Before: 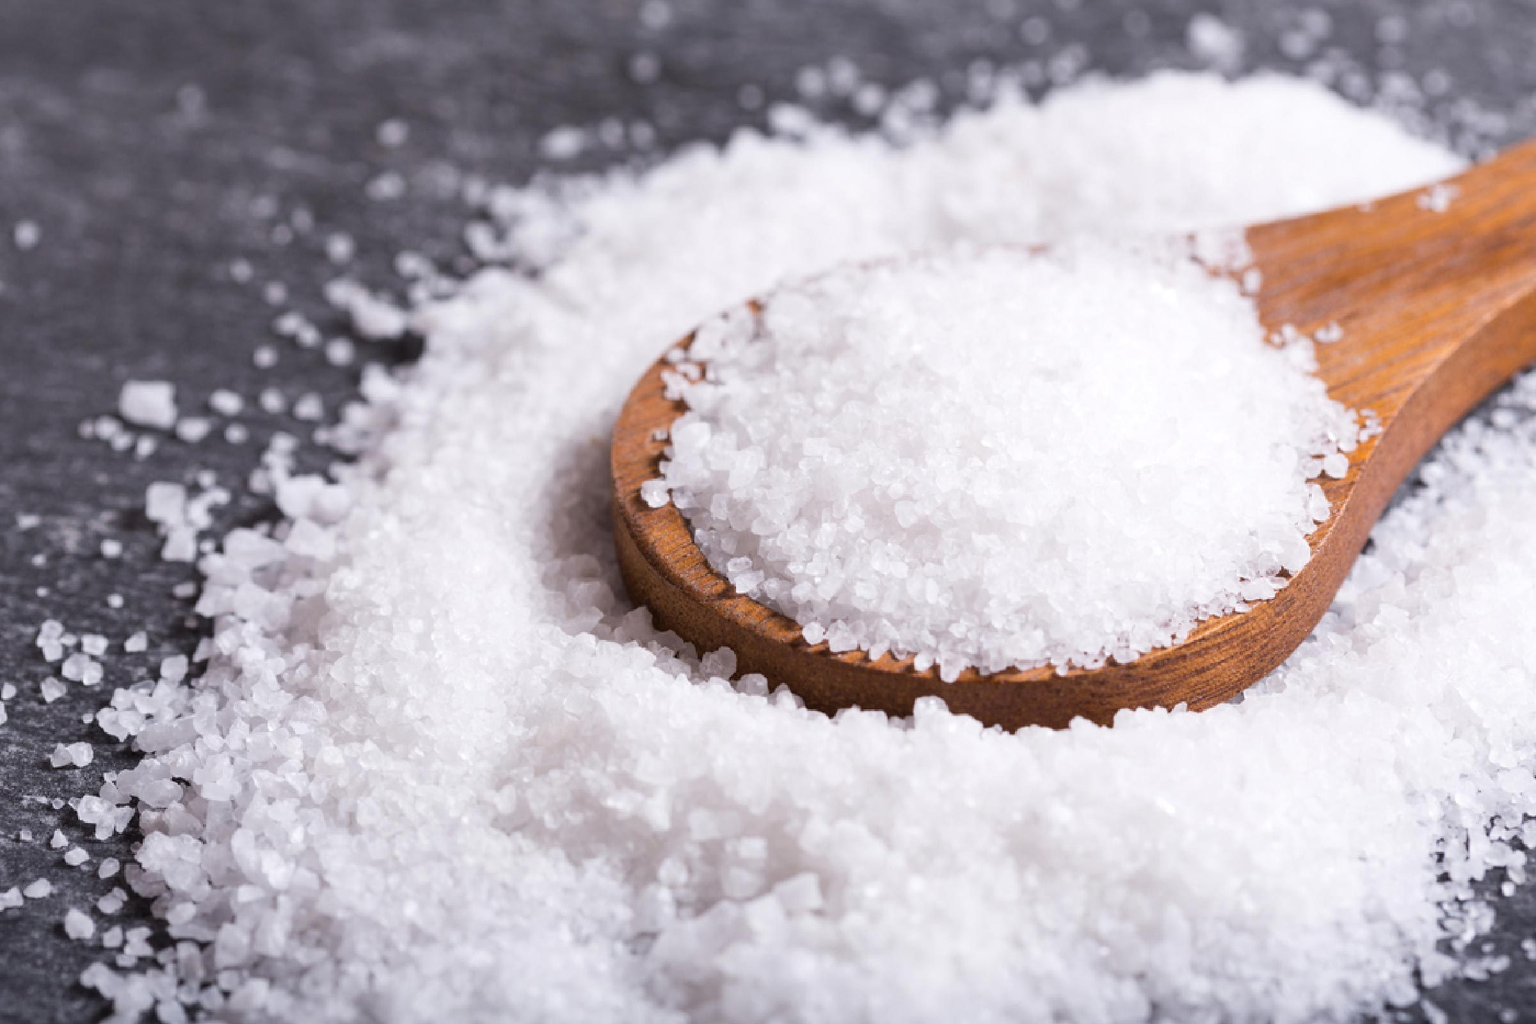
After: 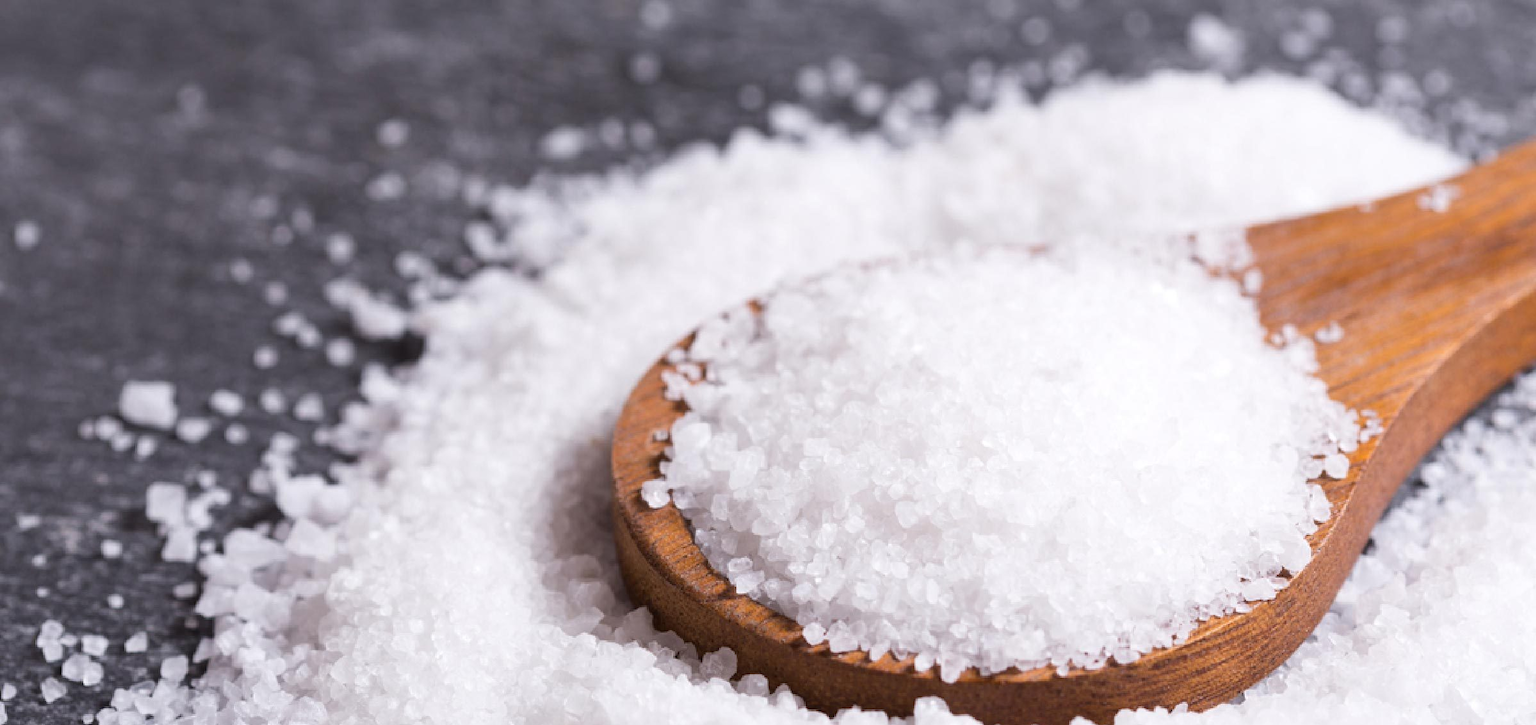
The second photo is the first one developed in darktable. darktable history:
crop: right 0.001%, bottom 29.142%
